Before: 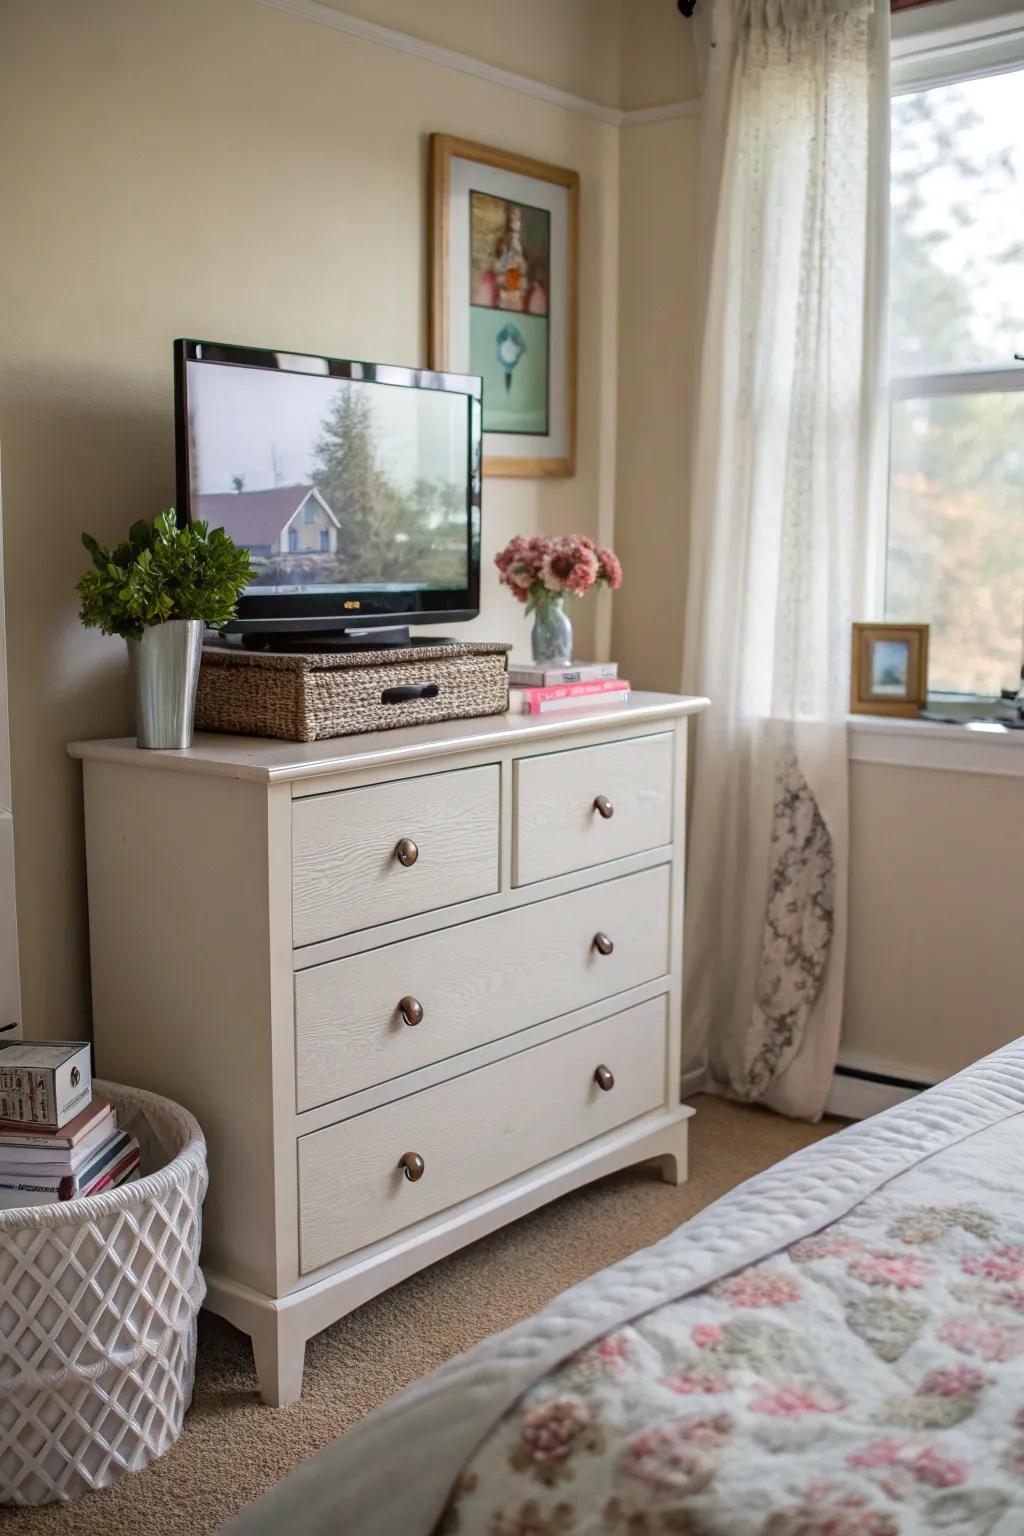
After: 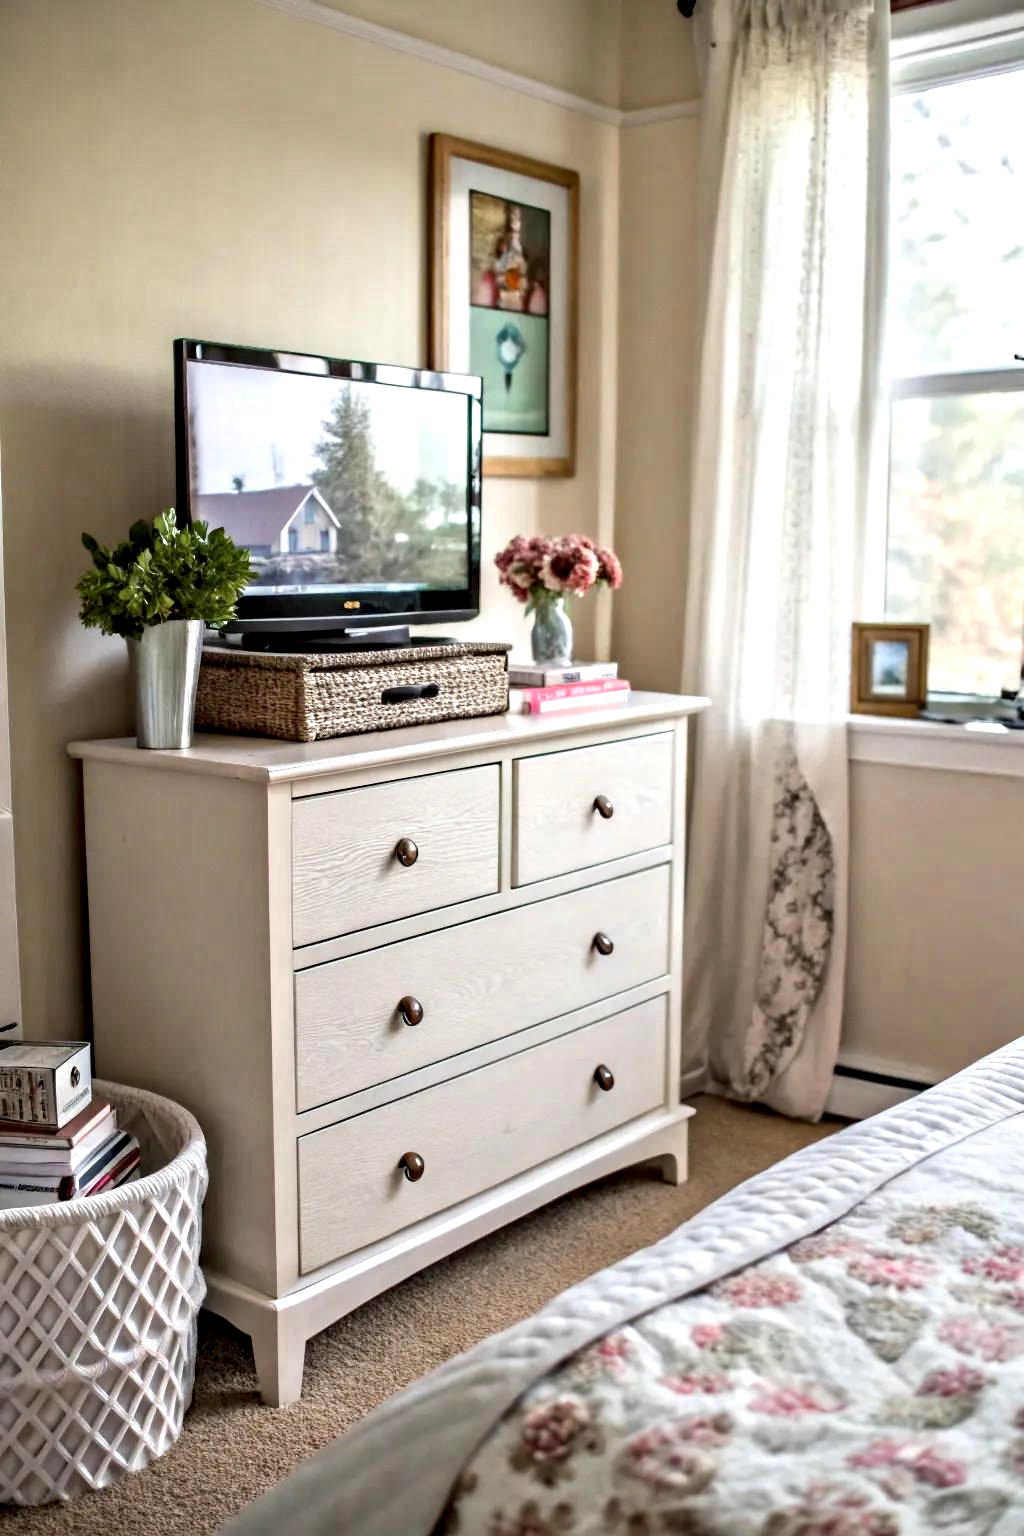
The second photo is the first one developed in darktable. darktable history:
exposure: black level correction 0.001, exposure 0.5 EV, compensate exposure bias true, compensate highlight preservation false
contrast equalizer: octaves 7, y [[0.511, 0.558, 0.631, 0.632, 0.559, 0.512], [0.5 ×6], [0.507, 0.559, 0.627, 0.644, 0.647, 0.647], [0 ×6], [0 ×6]]
